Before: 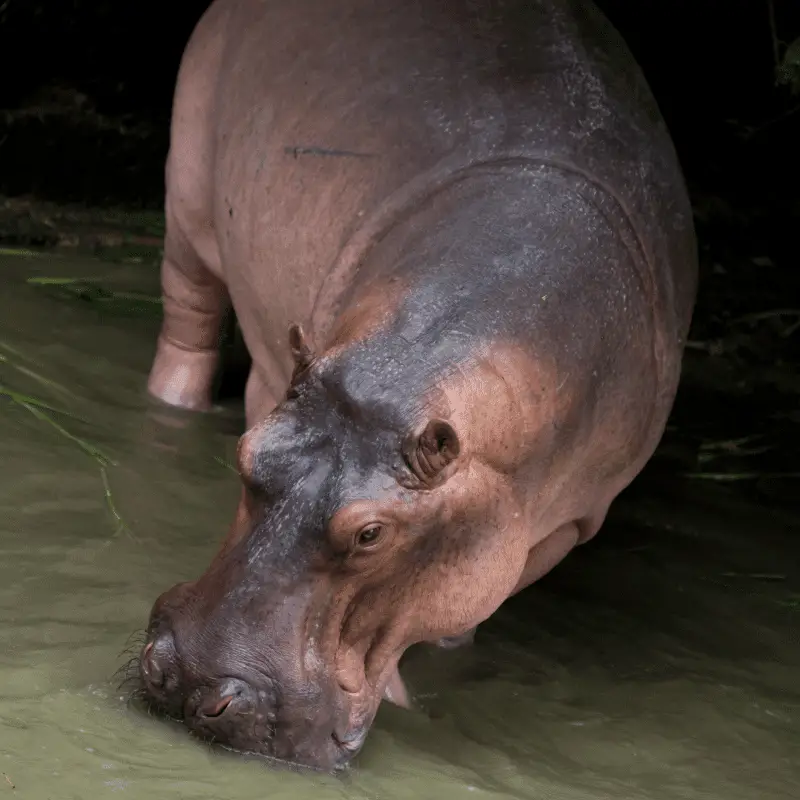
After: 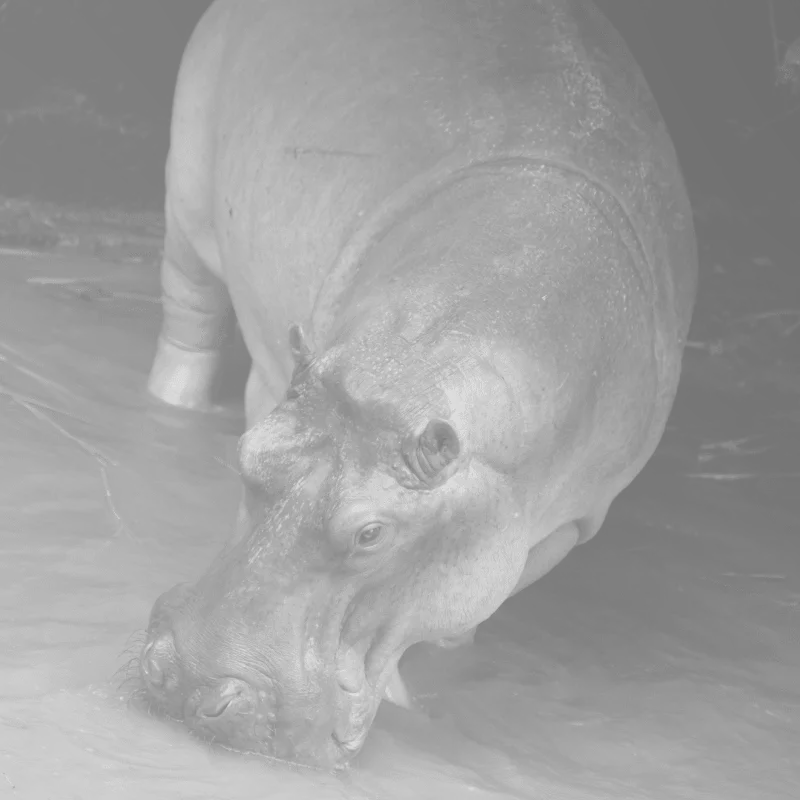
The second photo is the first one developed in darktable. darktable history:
monochrome: on, module defaults
bloom: size 85%, threshold 5%, strength 85%
